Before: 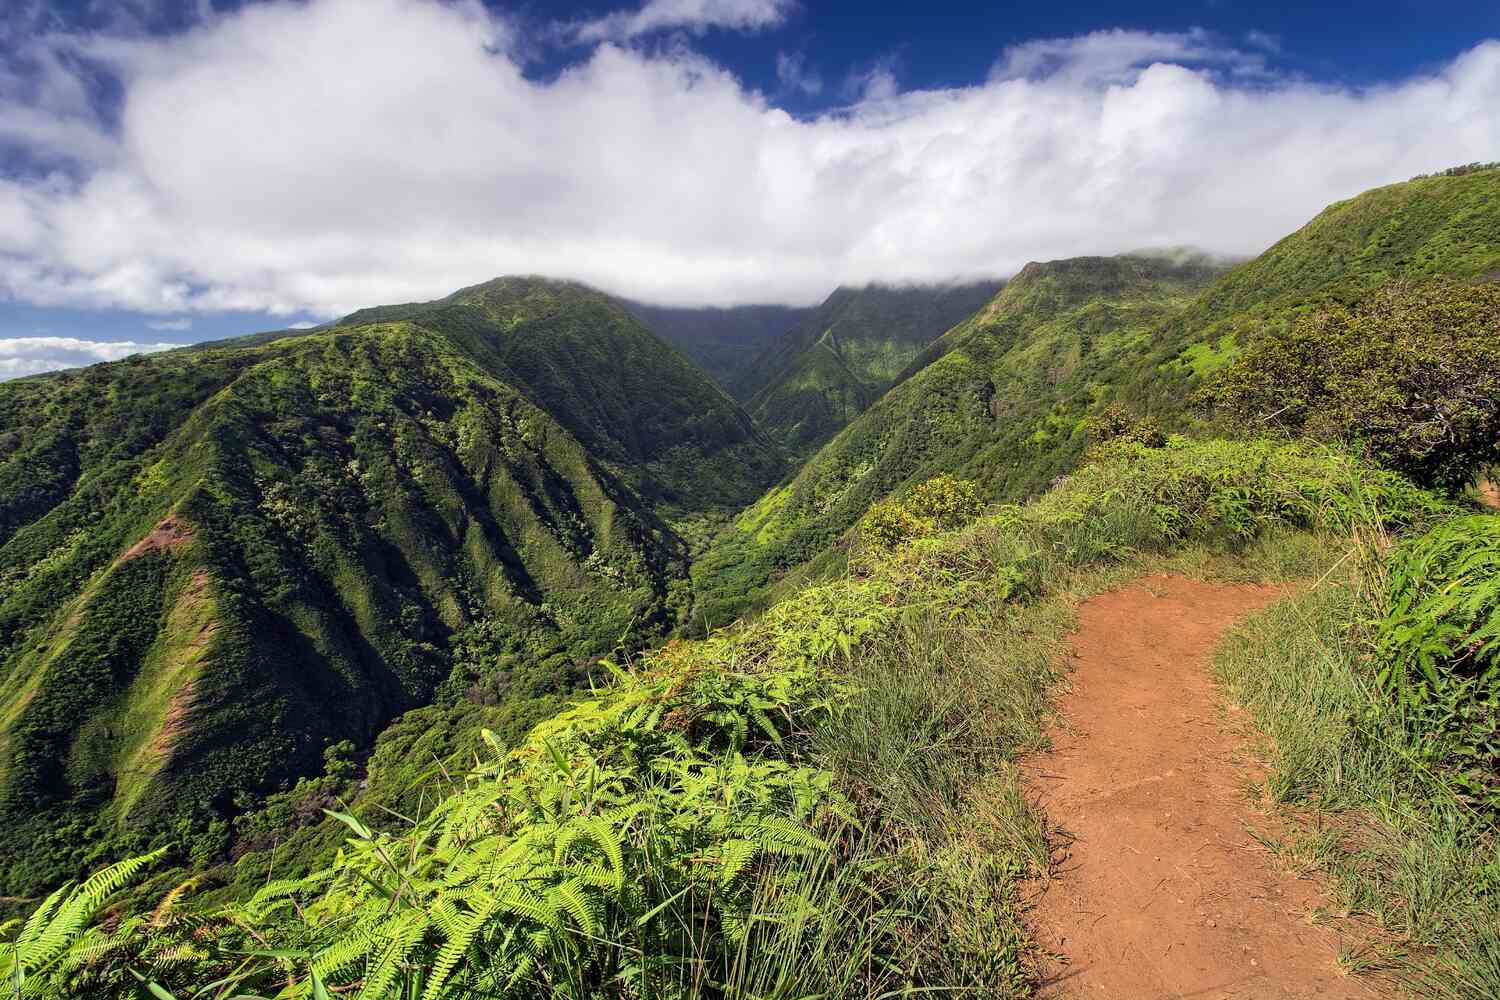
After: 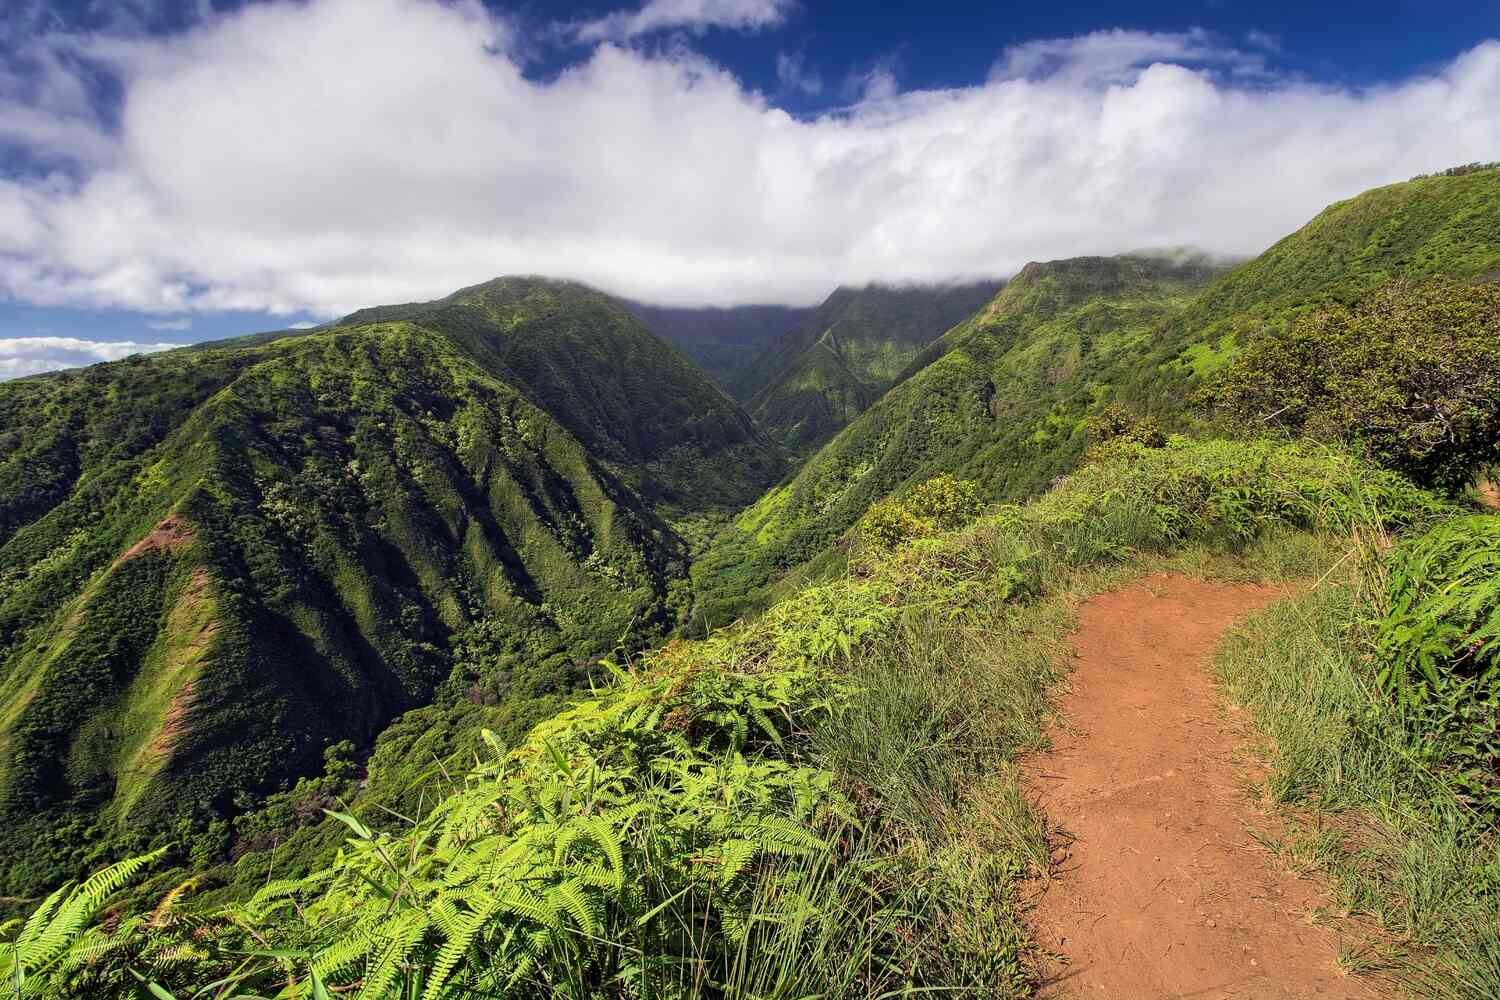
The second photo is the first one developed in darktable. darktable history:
exposure: exposure -0.041 EV, compensate highlight preservation false
velvia: strength 10%
